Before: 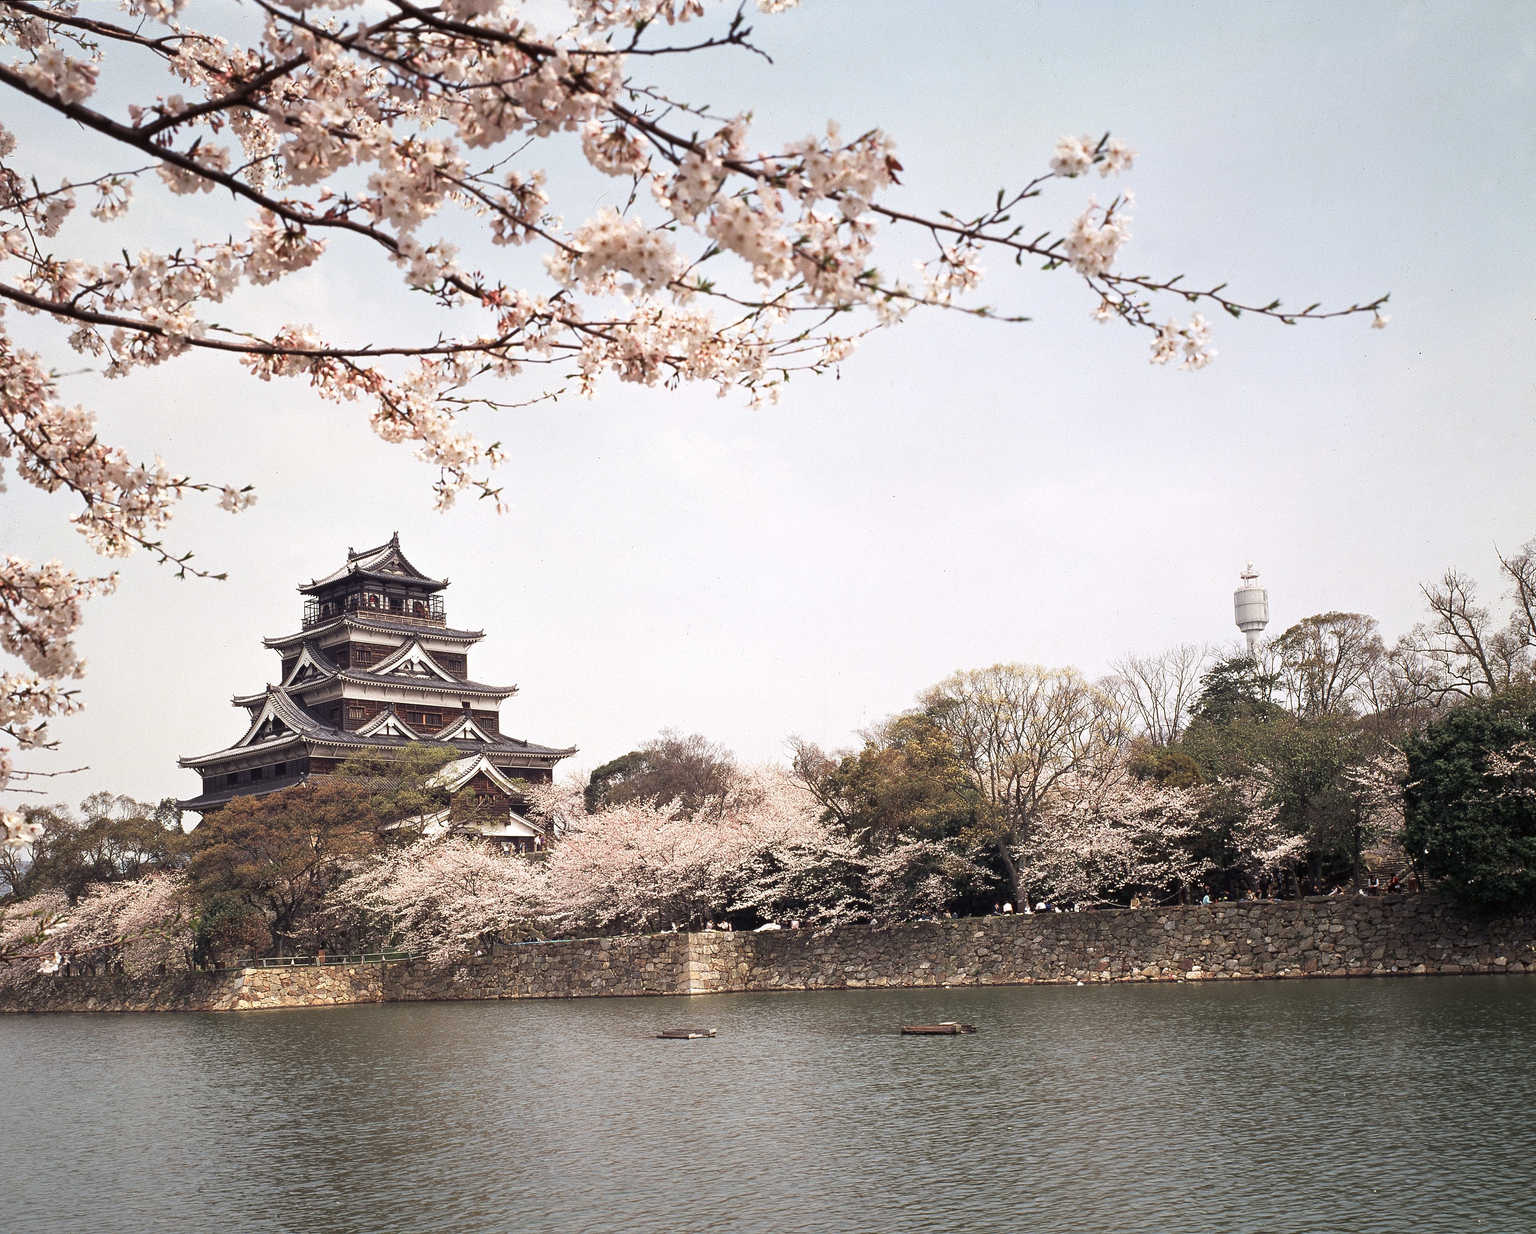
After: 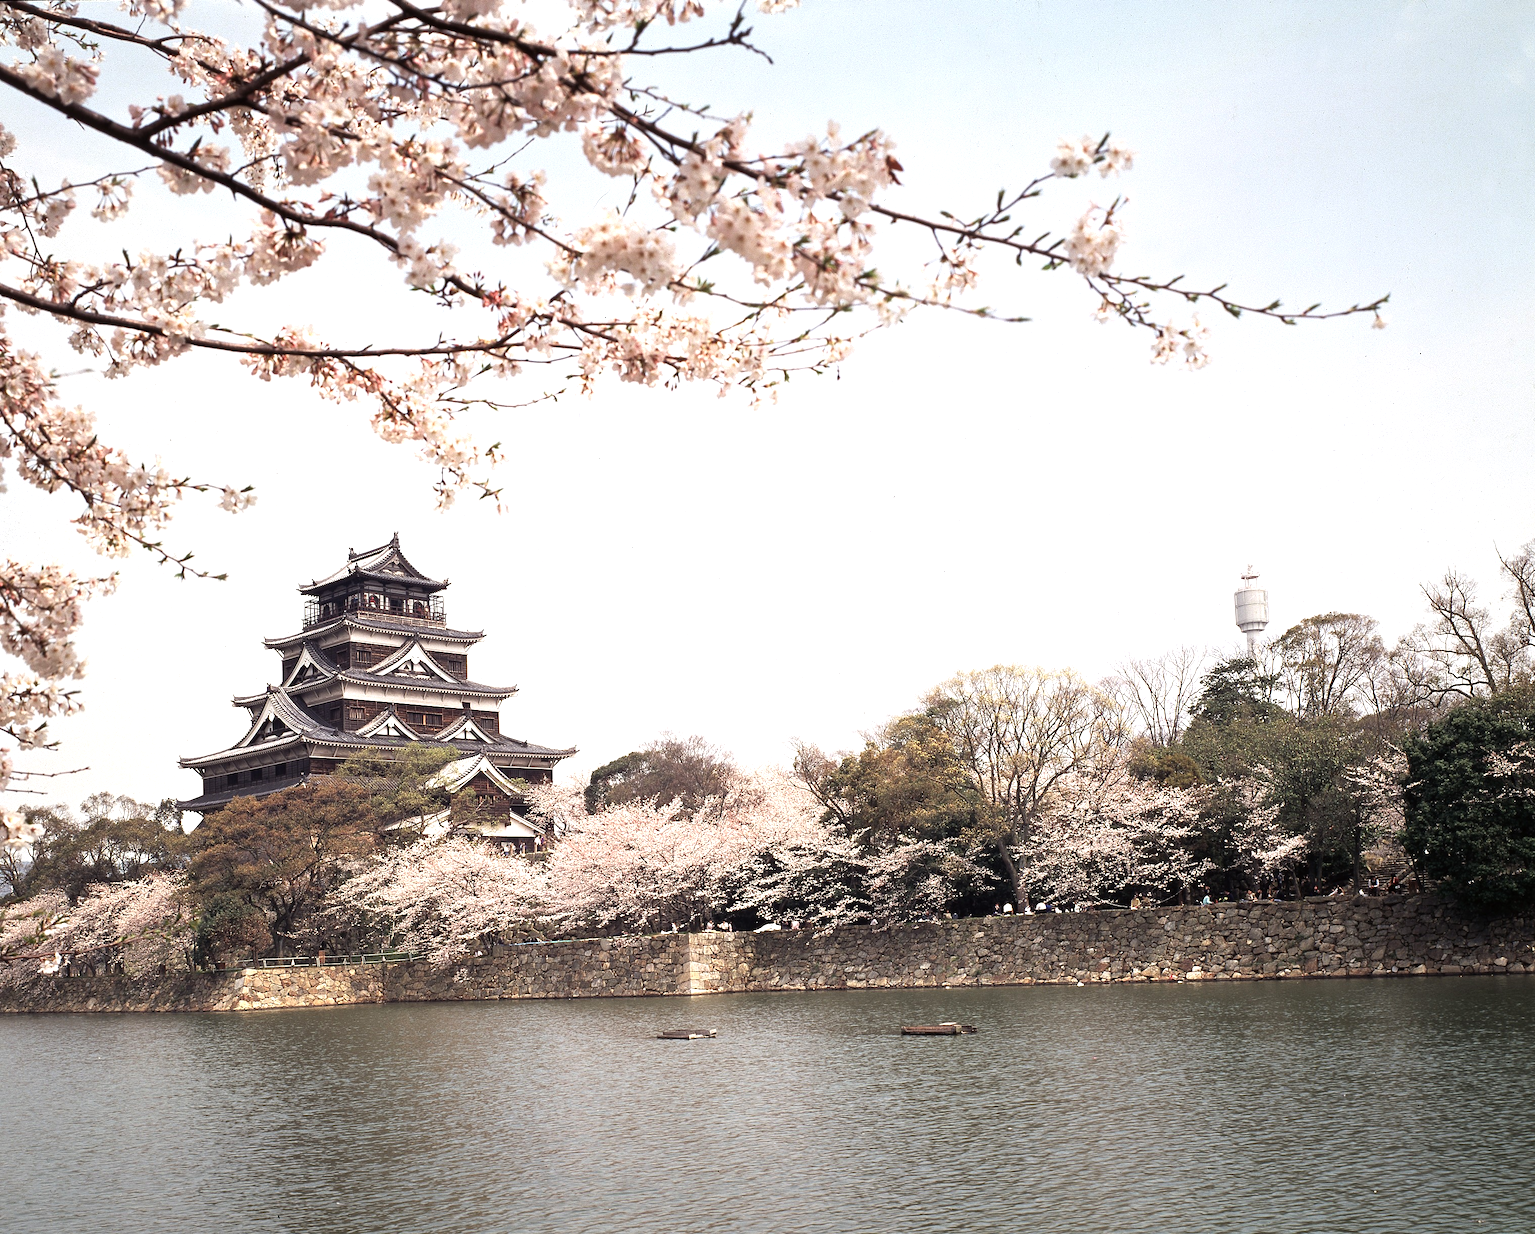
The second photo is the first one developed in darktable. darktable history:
tone equalizer: -8 EV -0.381 EV, -7 EV -0.396 EV, -6 EV -0.351 EV, -5 EV -0.235 EV, -3 EV 0.244 EV, -2 EV 0.322 EV, -1 EV 0.403 EV, +0 EV 0.413 EV
